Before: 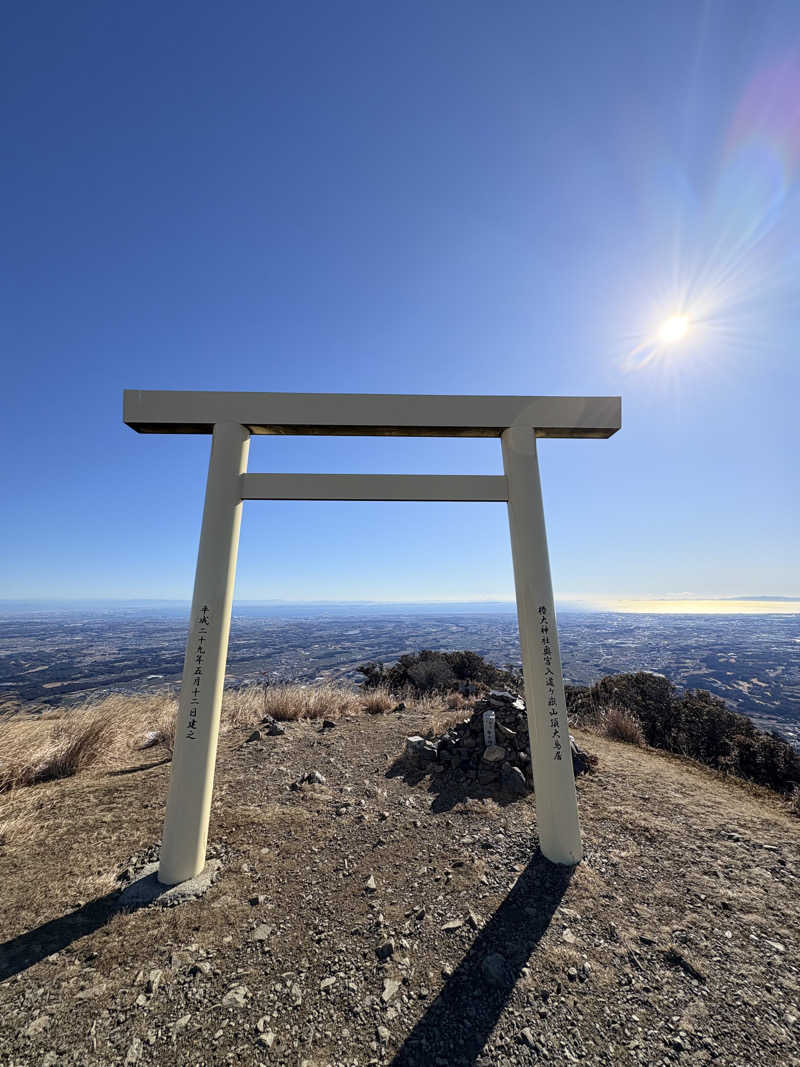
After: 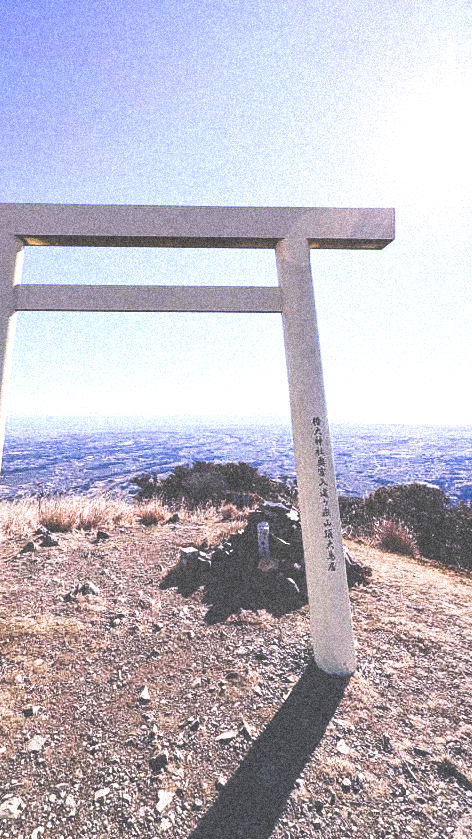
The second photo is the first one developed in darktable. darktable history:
white balance: red 1.066, blue 1.119
exposure: black level correction 0, exposure 1.1 EV, compensate exposure bias true, compensate highlight preservation false
crop and rotate: left 28.256%, top 17.734%, right 12.656%, bottom 3.573%
grain: coarseness 46.9 ISO, strength 50.21%, mid-tones bias 0%
tone curve: curves: ch0 [(0, 0) (0.003, 0.319) (0.011, 0.319) (0.025, 0.323) (0.044, 0.323) (0.069, 0.327) (0.1, 0.33) (0.136, 0.338) (0.177, 0.348) (0.224, 0.361) (0.277, 0.374) (0.335, 0.398) (0.399, 0.444) (0.468, 0.516) (0.543, 0.595) (0.623, 0.694) (0.709, 0.793) (0.801, 0.883) (0.898, 0.942) (1, 1)], preserve colors none
